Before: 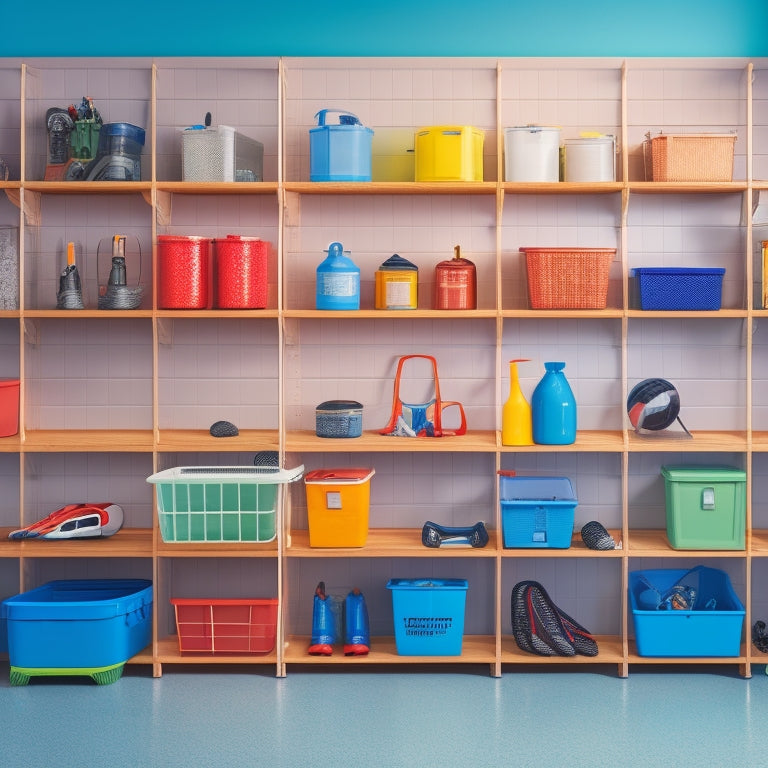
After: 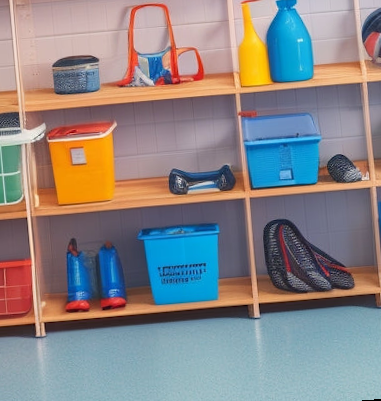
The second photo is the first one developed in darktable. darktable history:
crop: left 35.976%, top 45.819%, right 18.162%, bottom 5.807%
rotate and perspective: rotation -4.98°, automatic cropping off
